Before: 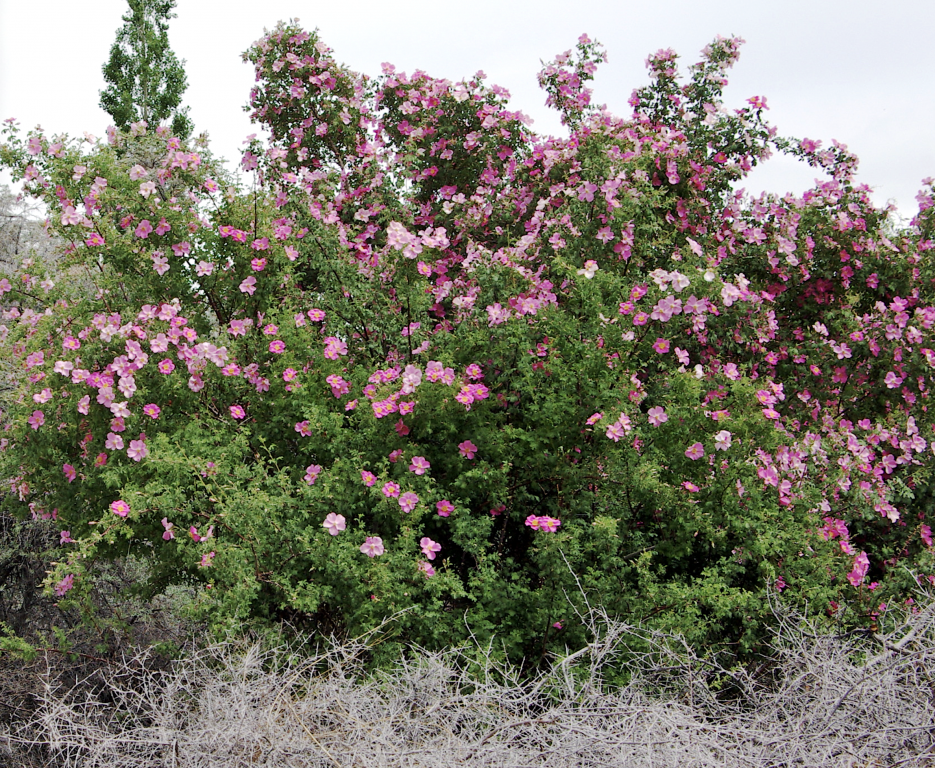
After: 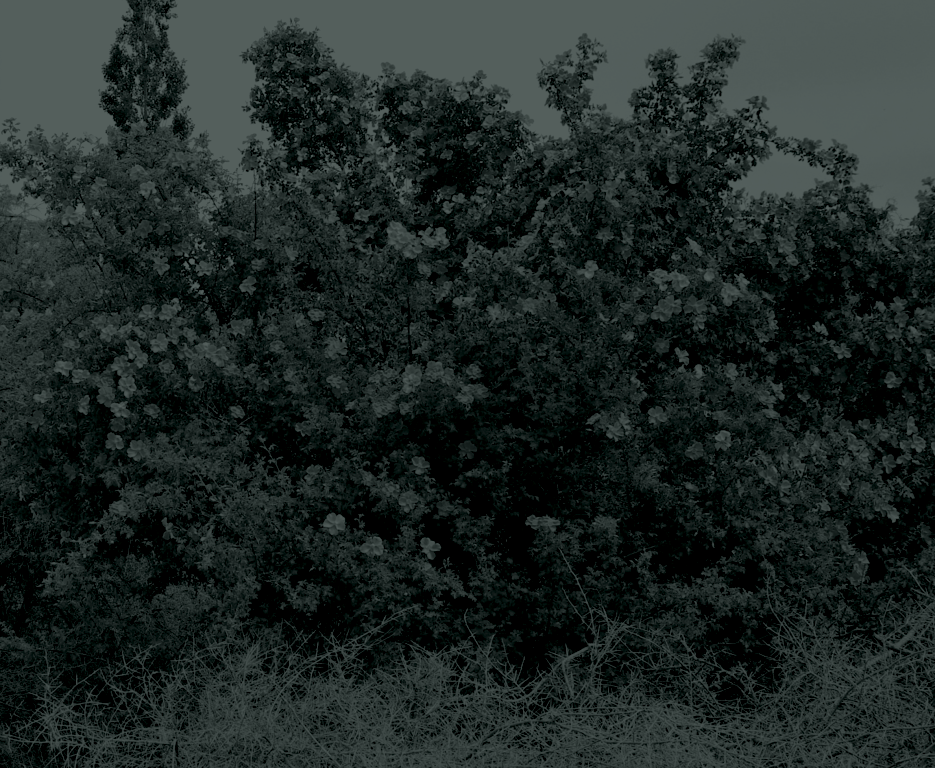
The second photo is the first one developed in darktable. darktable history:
colorize #4: hue 14.4°, saturation 36%, lightness 8.76%, version 1 | blend: blend mode color, opacity 100%; mask: uniform (no mask)
channel mixer #4: red [0, 0, 0, 0.964, 0, 0, 0], green [0 ×4, 1.072, 0, 0], blue [0 ×5, 1.12, 0]
colorize #3: hue 43.2°, saturation 12%, lightness 8.37%, version 1 | blend: blend mode color, opacity 100%; mask: uniform (no mask)
colorize #2: hue 90°, saturation 26%, lightness 7.57%, version 1 | blend: blend mode color, opacity 100%; mask: uniform (no mask)
channel mixer #2: red [0, 0, 0, 1.235, 0, 0, 0], green [0 ×4, 1.072, 0, 0], blue [0 ×5, 1.012, 0]
colorize #1: hue 90°, saturation 19%, lightness 1.2%, version 1 | blend: blend mode color, opacity 100%; mask: uniform (no mask)
channel mixer #1: red [0, 0, 0, 1.155, 0, 0, 0], green [0 ×4, 1.072, 0, 0], blue [0 ×5, 1.008, 0]
colorize: hue 90°, saturation 19%, lightness 1.59%, version 1 | blend: blend mode color, opacity 100%; mask: uniform (no mask)
channel mixer: red [0, 0, 0, 1.127, 0, 0, 0], green [0 ×4, 1.072, 0, 0], blue [0 ×5, 1.008, 0]
